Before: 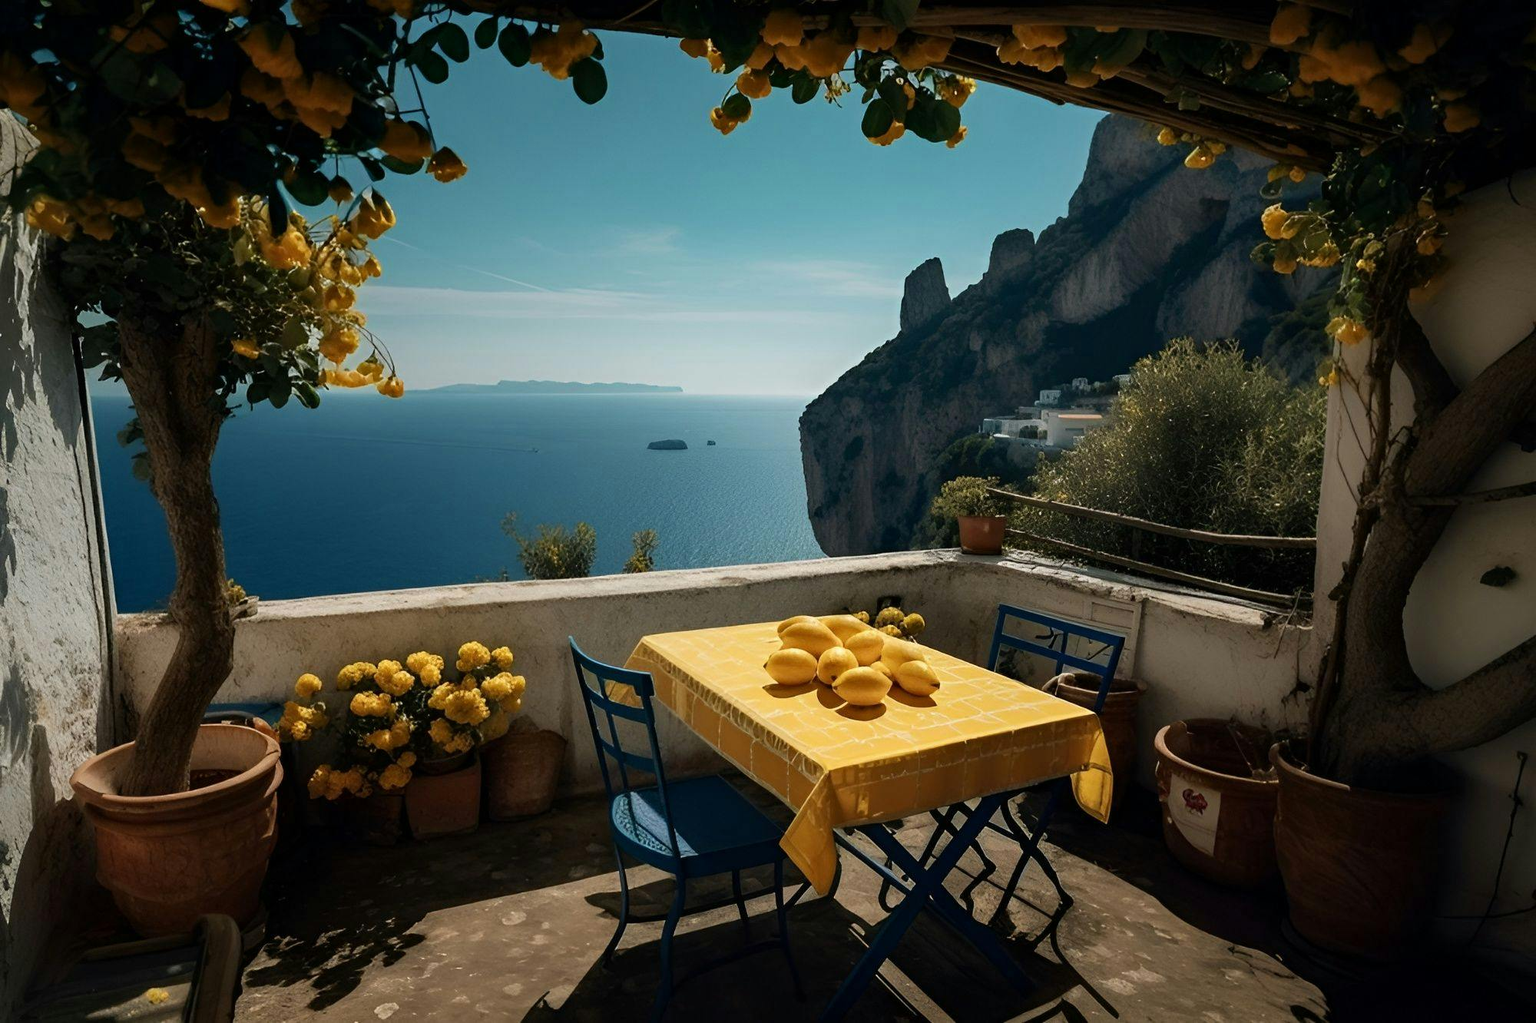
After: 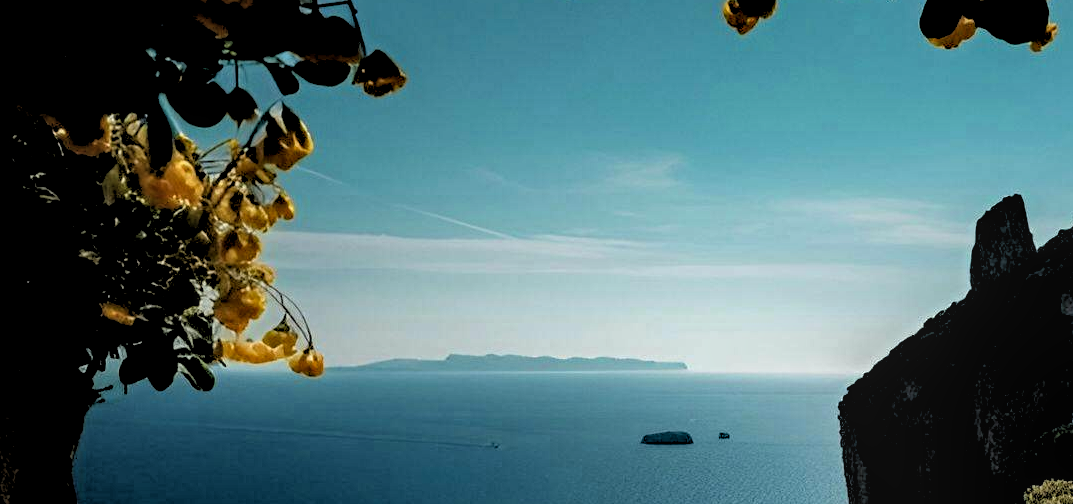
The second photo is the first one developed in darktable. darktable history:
crop: left 10.121%, top 10.631%, right 36.218%, bottom 51.526%
rgb levels: levels [[0.029, 0.461, 0.922], [0, 0.5, 1], [0, 0.5, 1]]
exposure: exposure 0 EV, compensate highlight preservation false
local contrast: on, module defaults
haze removal: compatibility mode true, adaptive false
